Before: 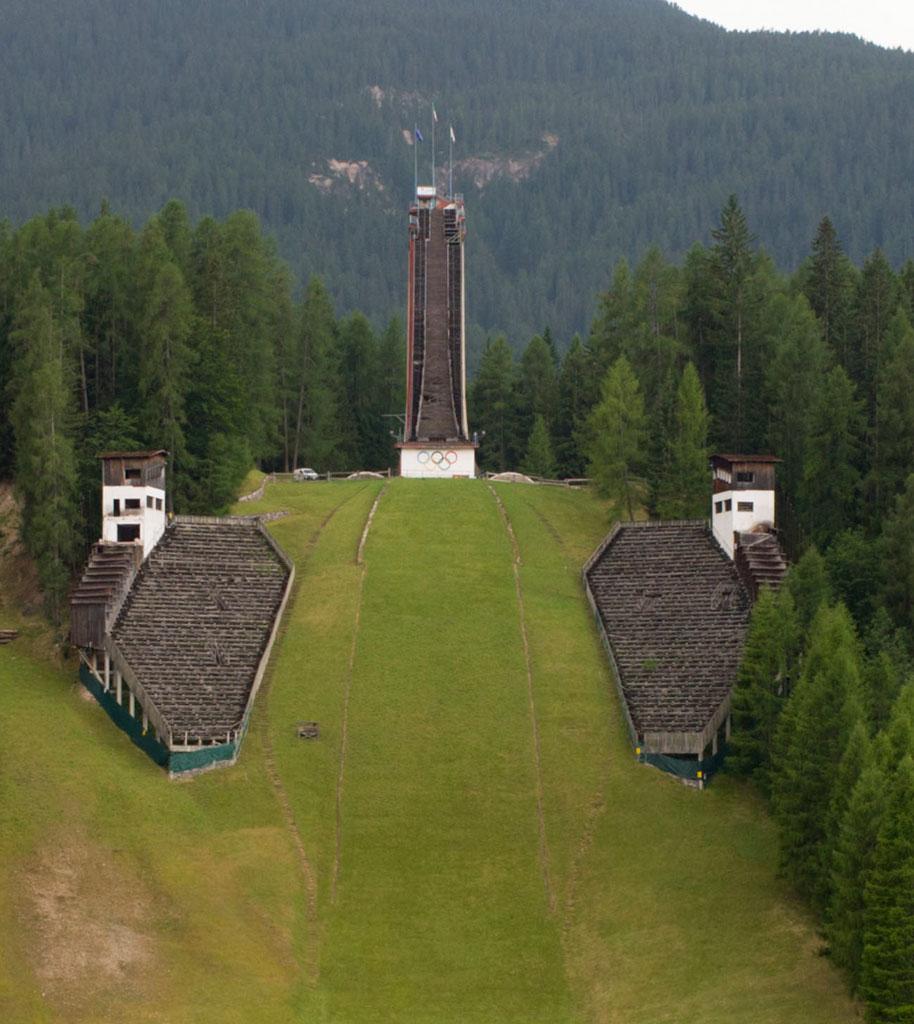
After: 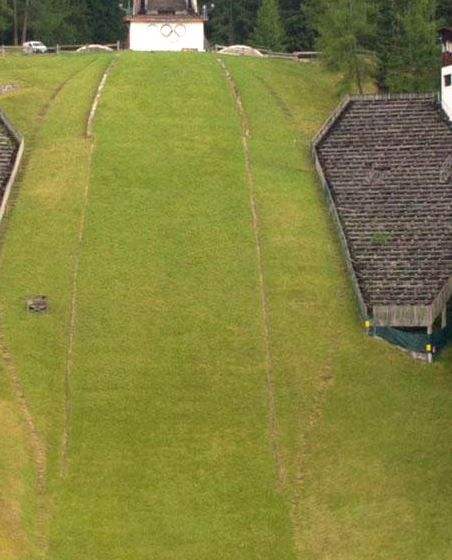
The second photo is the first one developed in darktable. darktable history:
crop: left 29.672%, top 41.786%, right 20.851%, bottom 3.487%
exposure: black level correction 0, exposure 0.7 EV, compensate exposure bias true, compensate highlight preservation false
